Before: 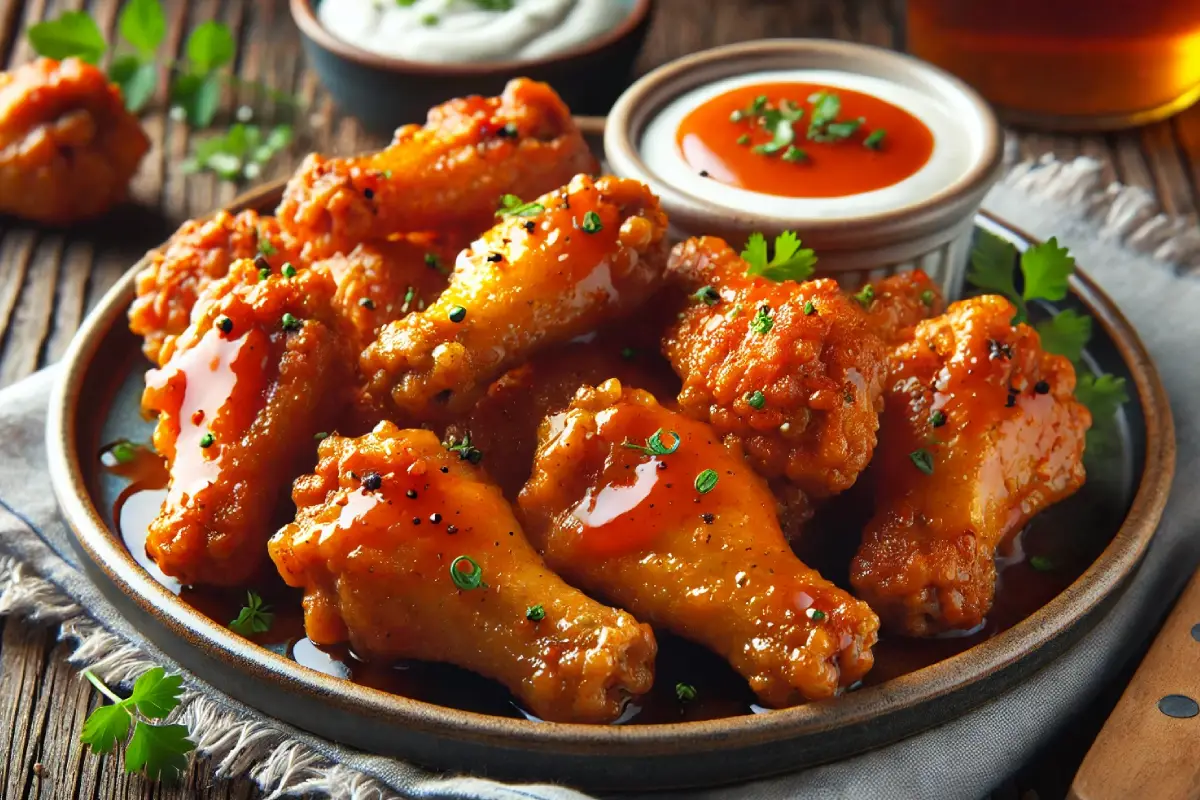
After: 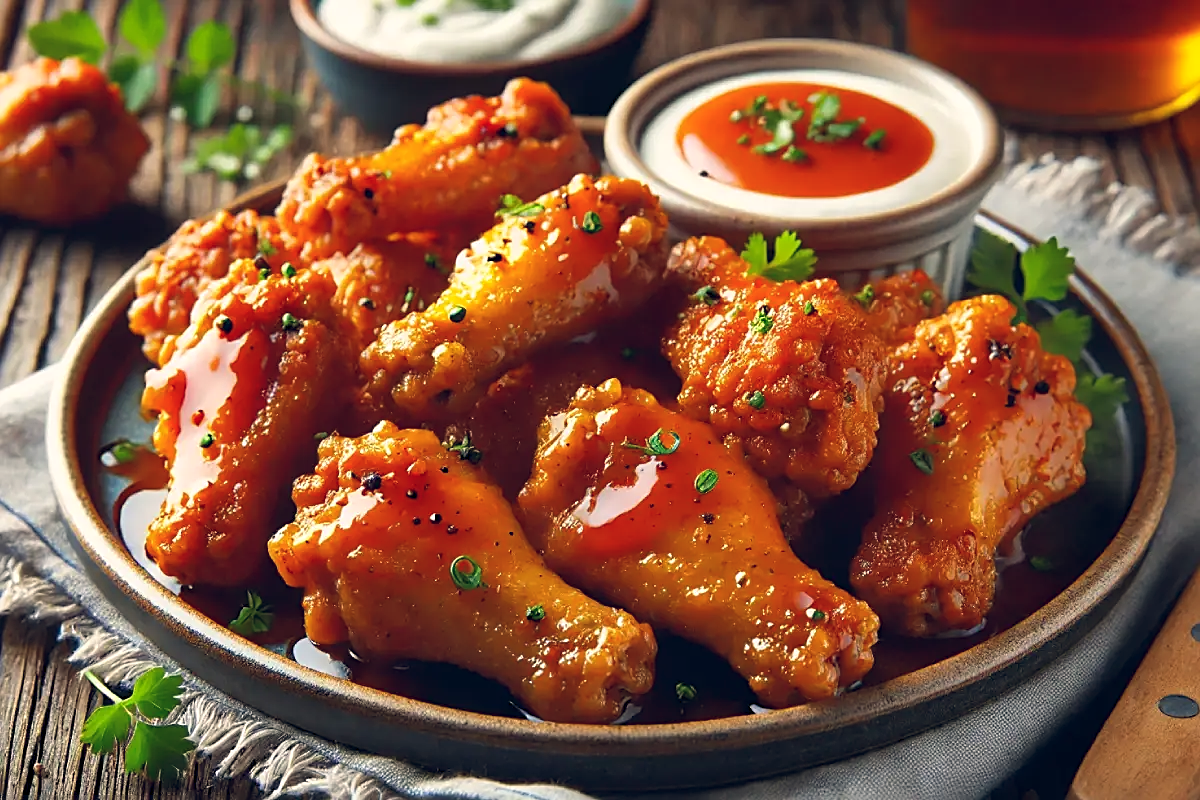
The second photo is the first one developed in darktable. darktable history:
sharpen: on, module defaults
color correction: highlights b* 3
color balance rgb: shadows lift › hue 87.51°, highlights gain › chroma 1.62%, highlights gain › hue 55.1°, global offset › chroma 0.1%, global offset › hue 253.66°, linear chroma grading › global chroma 0.5%
